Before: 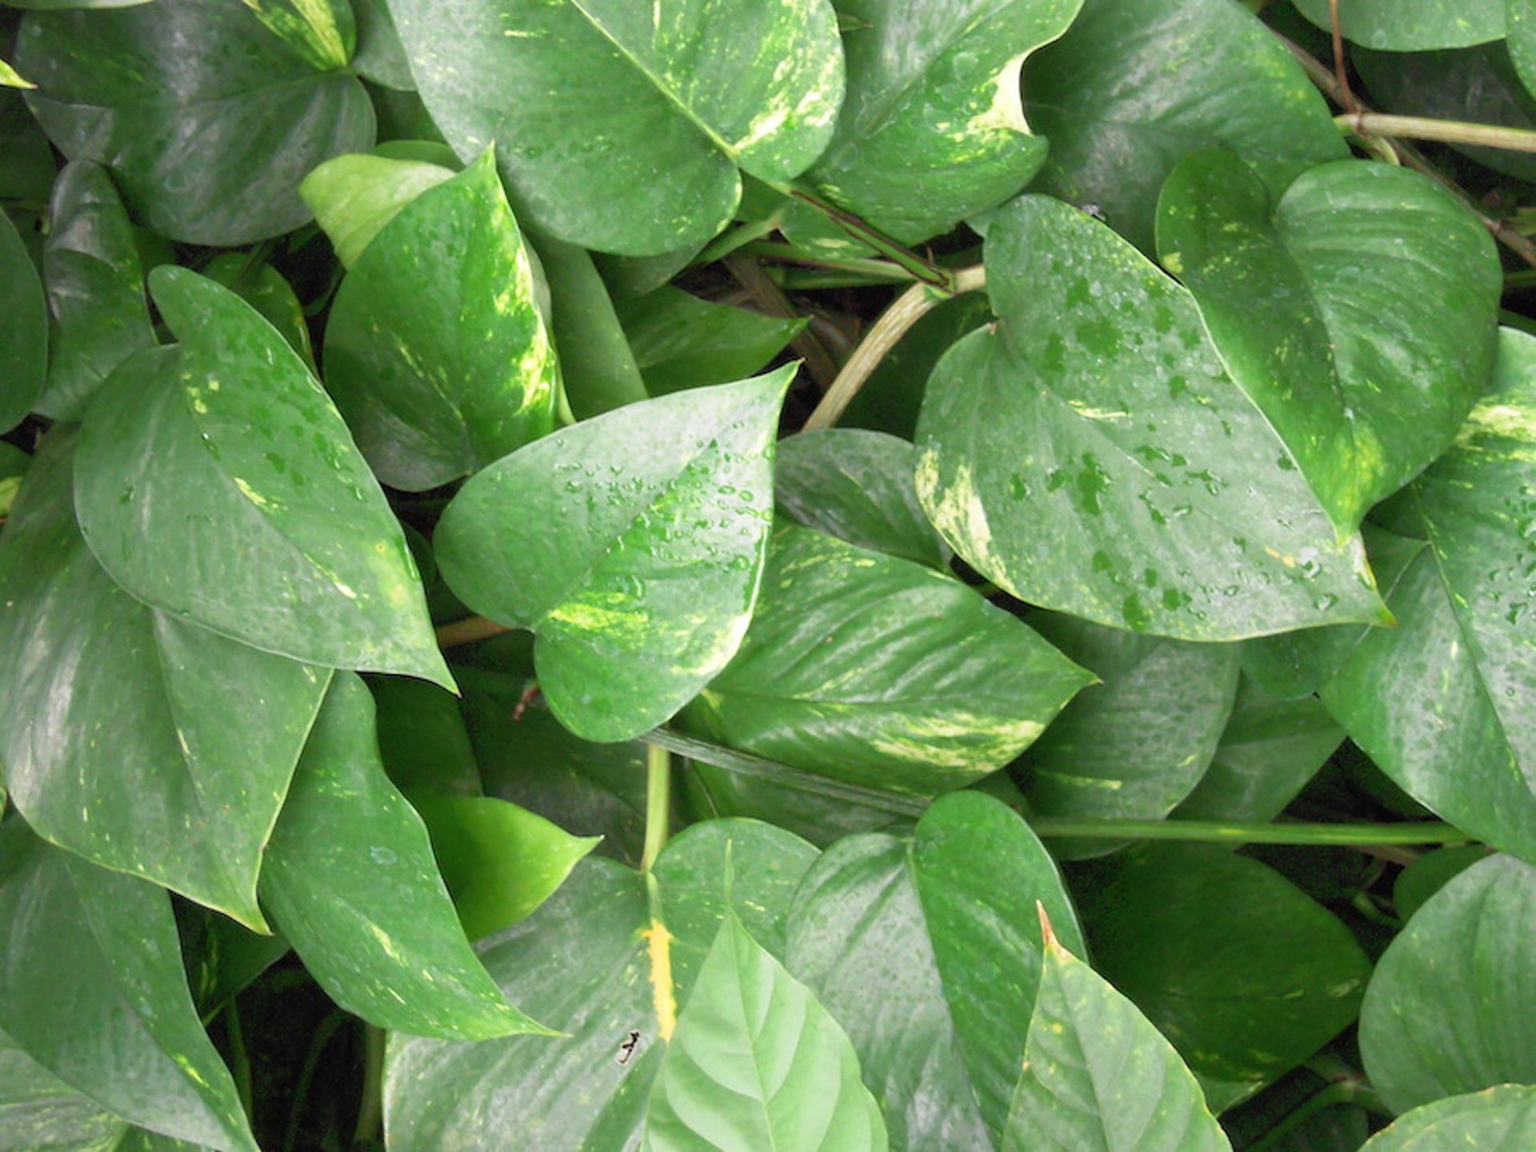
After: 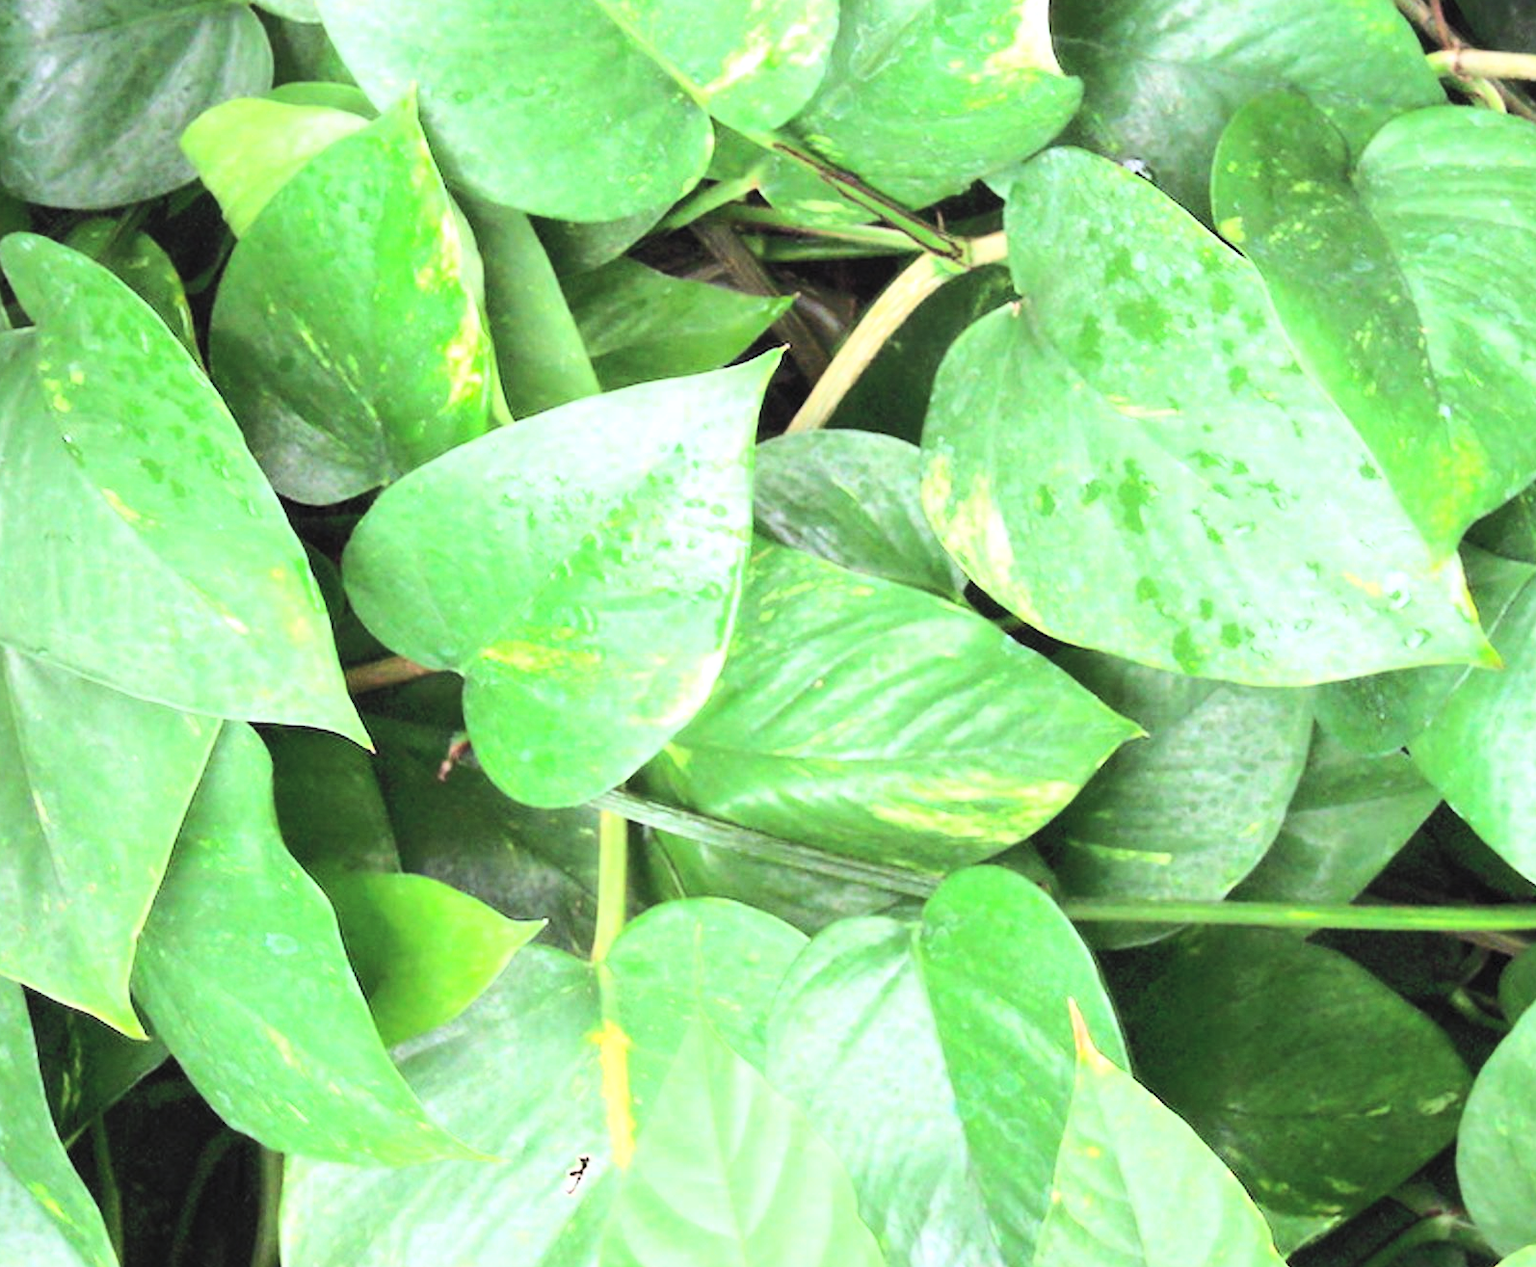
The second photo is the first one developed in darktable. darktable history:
crop: left 9.775%, top 6.28%, right 7.188%, bottom 2.345%
color calibration: illuminant as shot in camera, x 0.358, y 0.373, temperature 4628.91 K
base curve: curves: ch0 [(0, 0) (0.028, 0.03) (0.121, 0.232) (0.46, 0.748) (0.859, 0.968) (1, 1)]
contrast brightness saturation: contrast 0.099, brightness 0.312, saturation 0.148
tone equalizer: -8 EV -0.721 EV, -7 EV -0.669 EV, -6 EV -0.629 EV, -5 EV -0.401 EV, -3 EV 0.367 EV, -2 EV 0.6 EV, -1 EV 0.699 EV, +0 EV 0.755 EV, edges refinement/feathering 500, mask exposure compensation -1.57 EV, preserve details no
